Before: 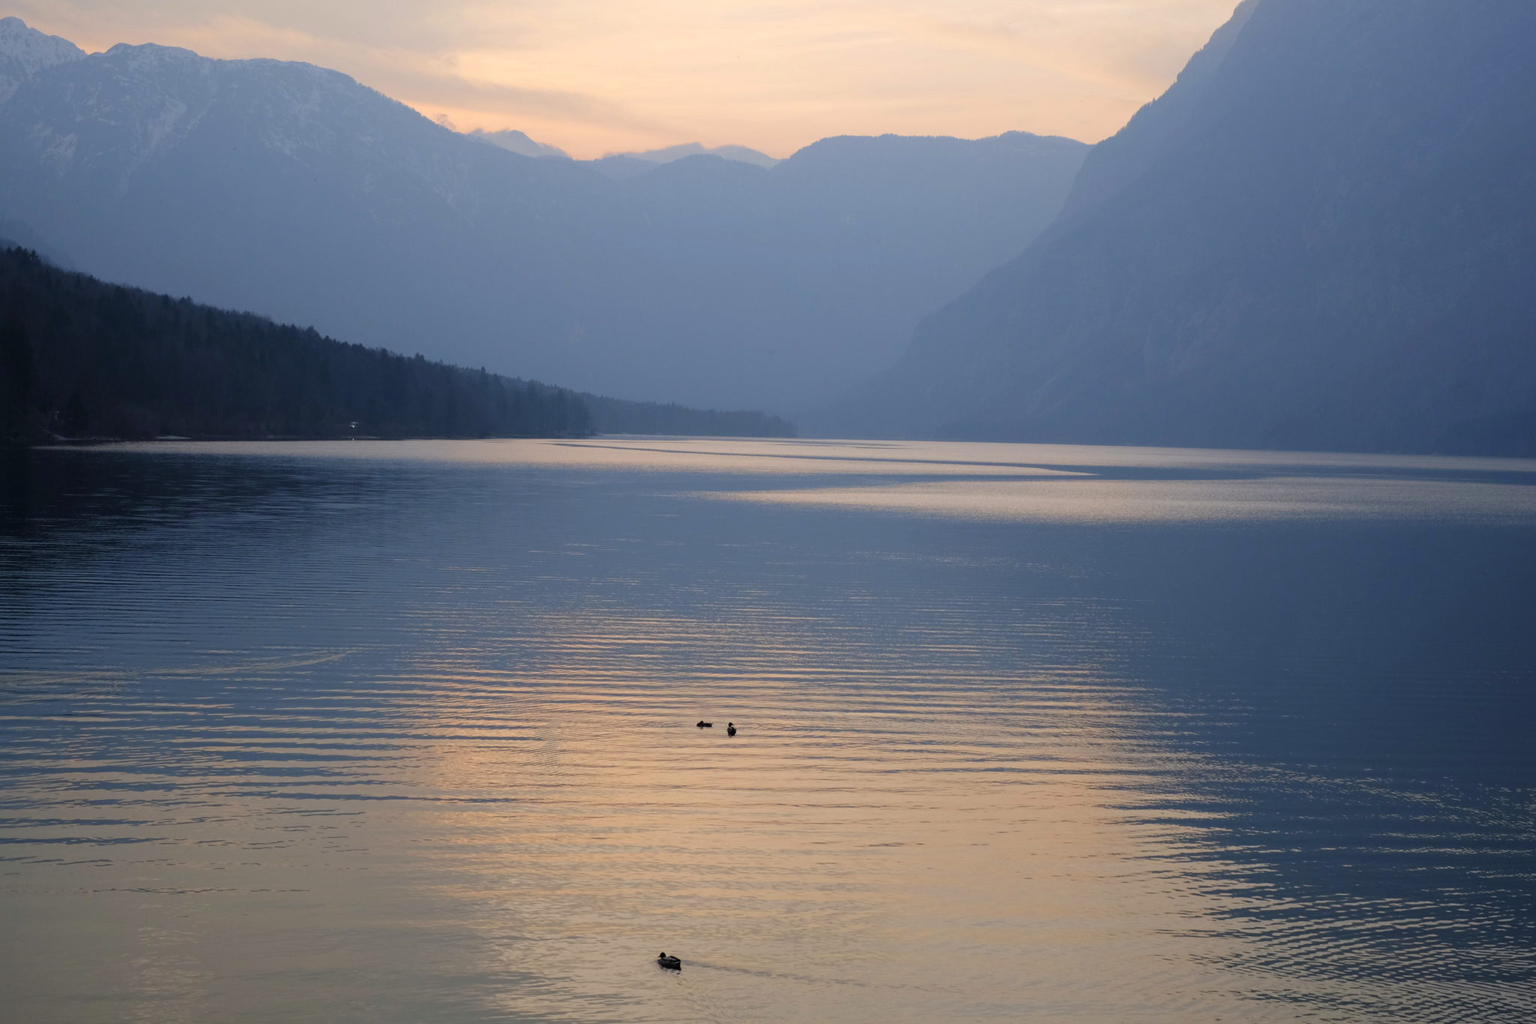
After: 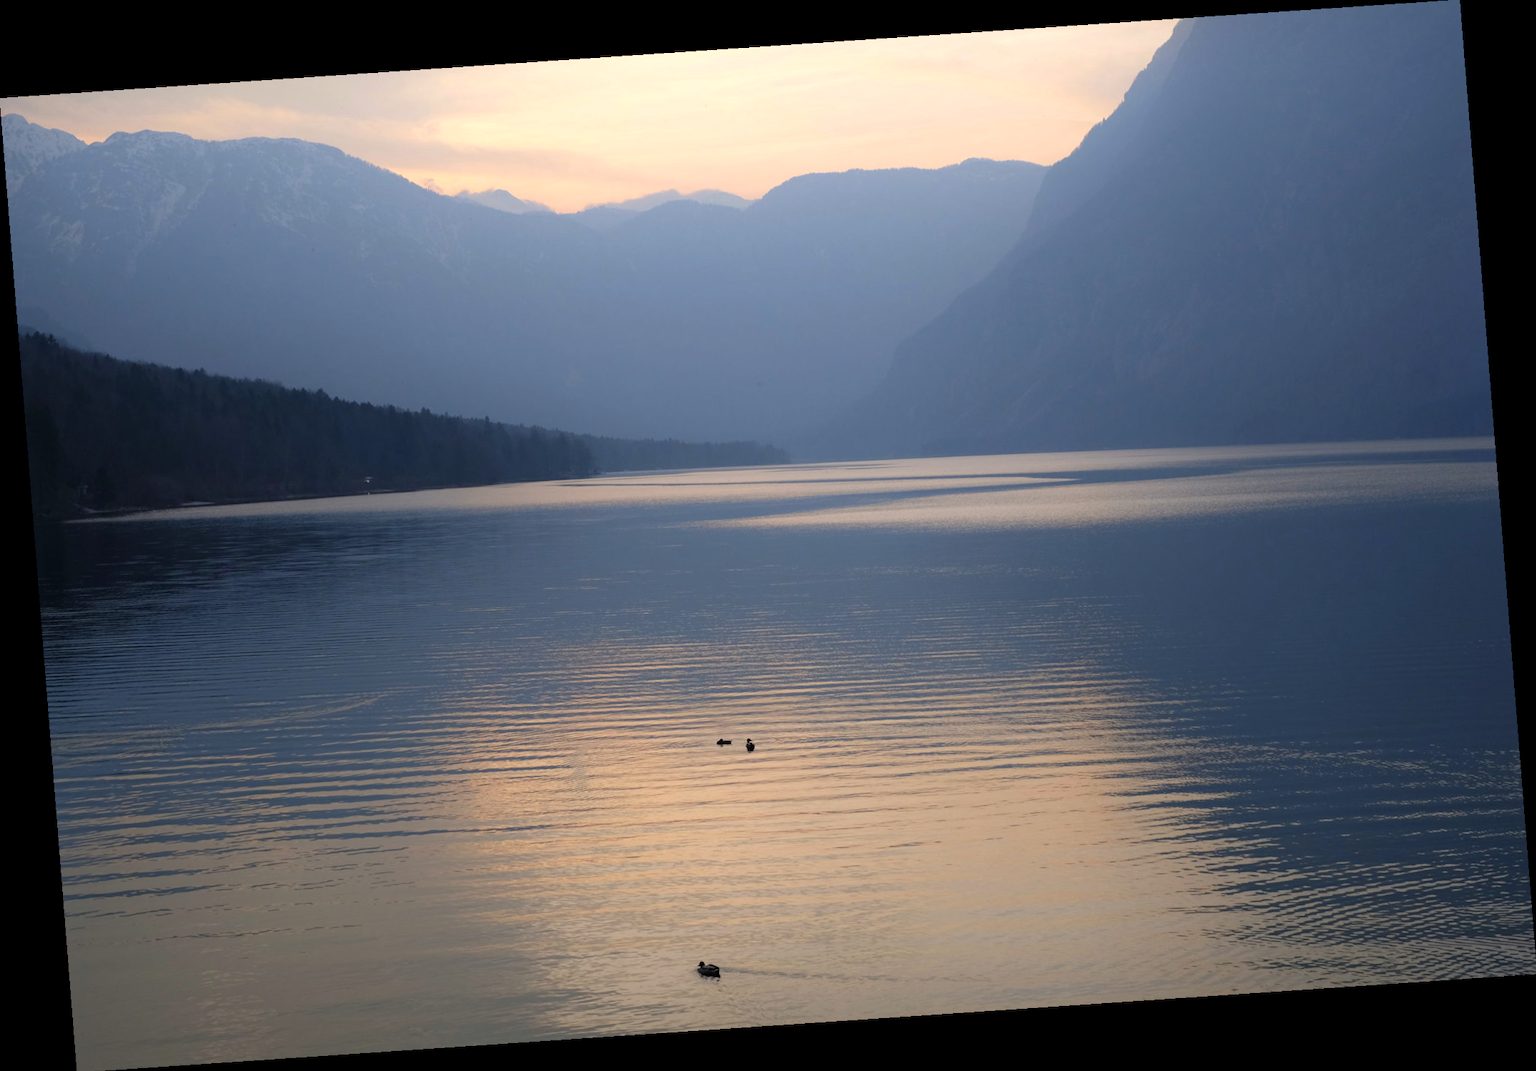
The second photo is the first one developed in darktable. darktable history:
tone equalizer: -8 EV -0.001 EV, -7 EV 0.001 EV, -6 EV -0.002 EV, -5 EV -0.003 EV, -4 EV -0.062 EV, -3 EV -0.222 EV, -2 EV -0.267 EV, -1 EV 0.105 EV, +0 EV 0.303 EV
rotate and perspective: rotation -4.2°, shear 0.006, automatic cropping off
